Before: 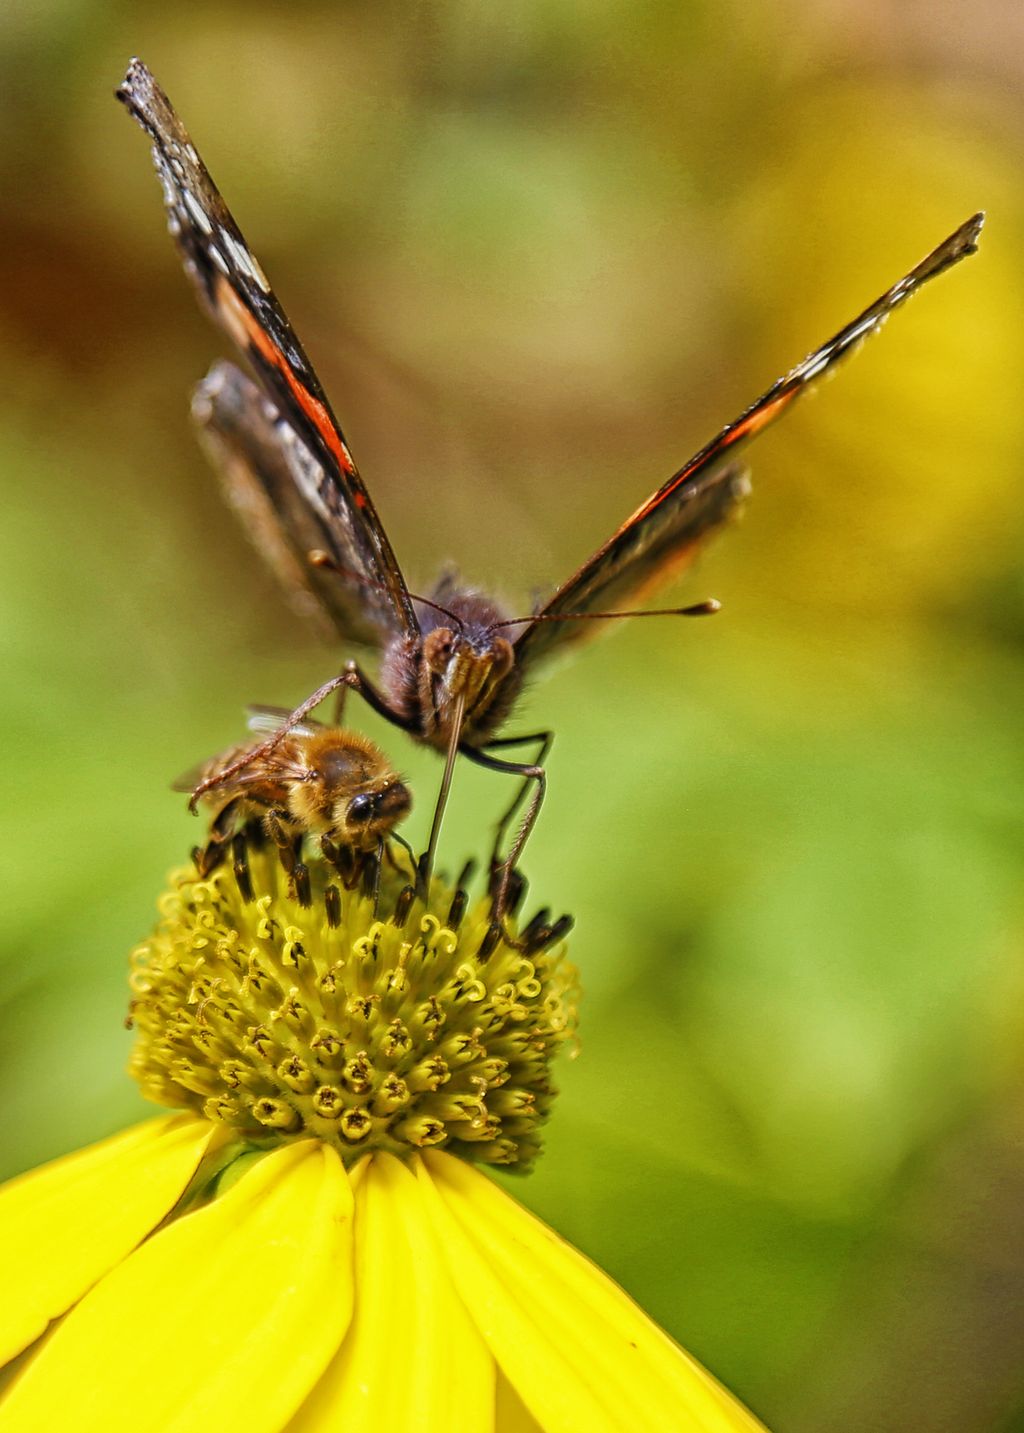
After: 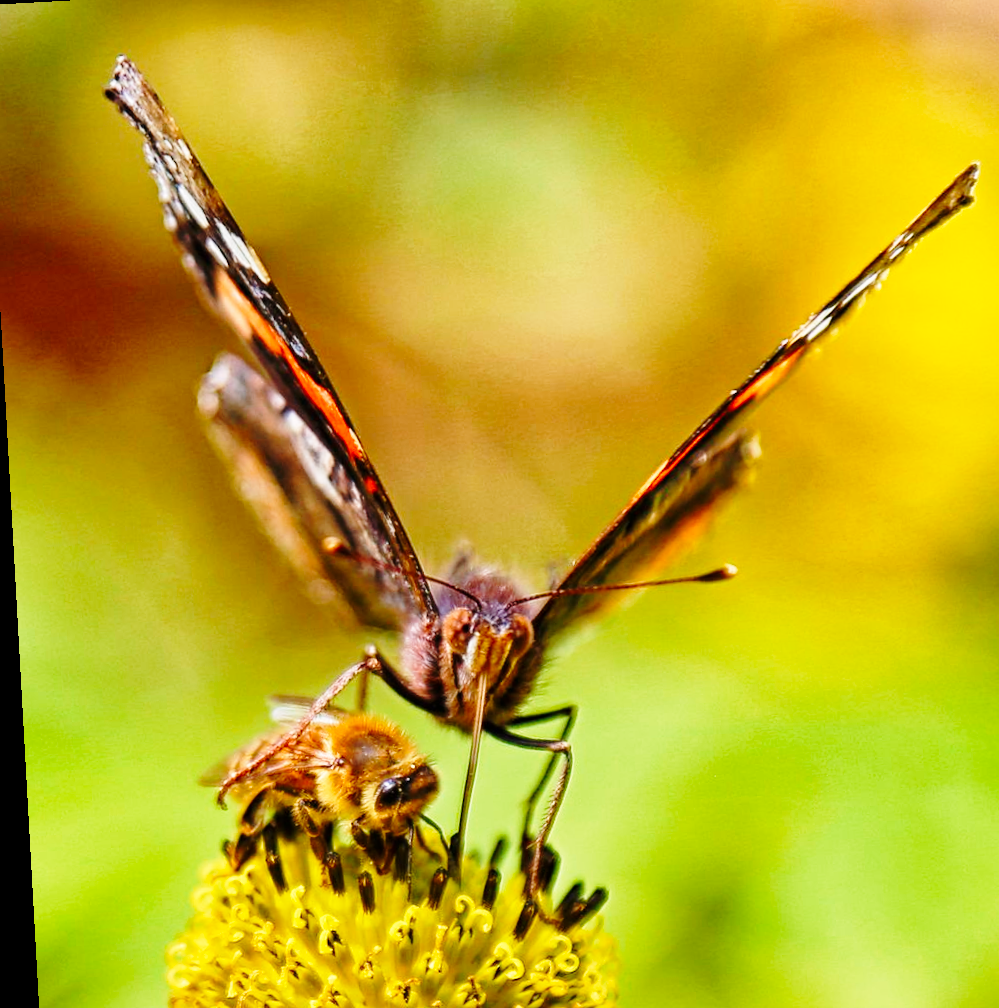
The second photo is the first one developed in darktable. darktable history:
crop: left 1.509%, top 3.452%, right 7.696%, bottom 28.452%
rotate and perspective: rotation -3.18°, automatic cropping off
base curve: curves: ch0 [(0, 0) (0.028, 0.03) (0.121, 0.232) (0.46, 0.748) (0.859, 0.968) (1, 1)], preserve colors none
